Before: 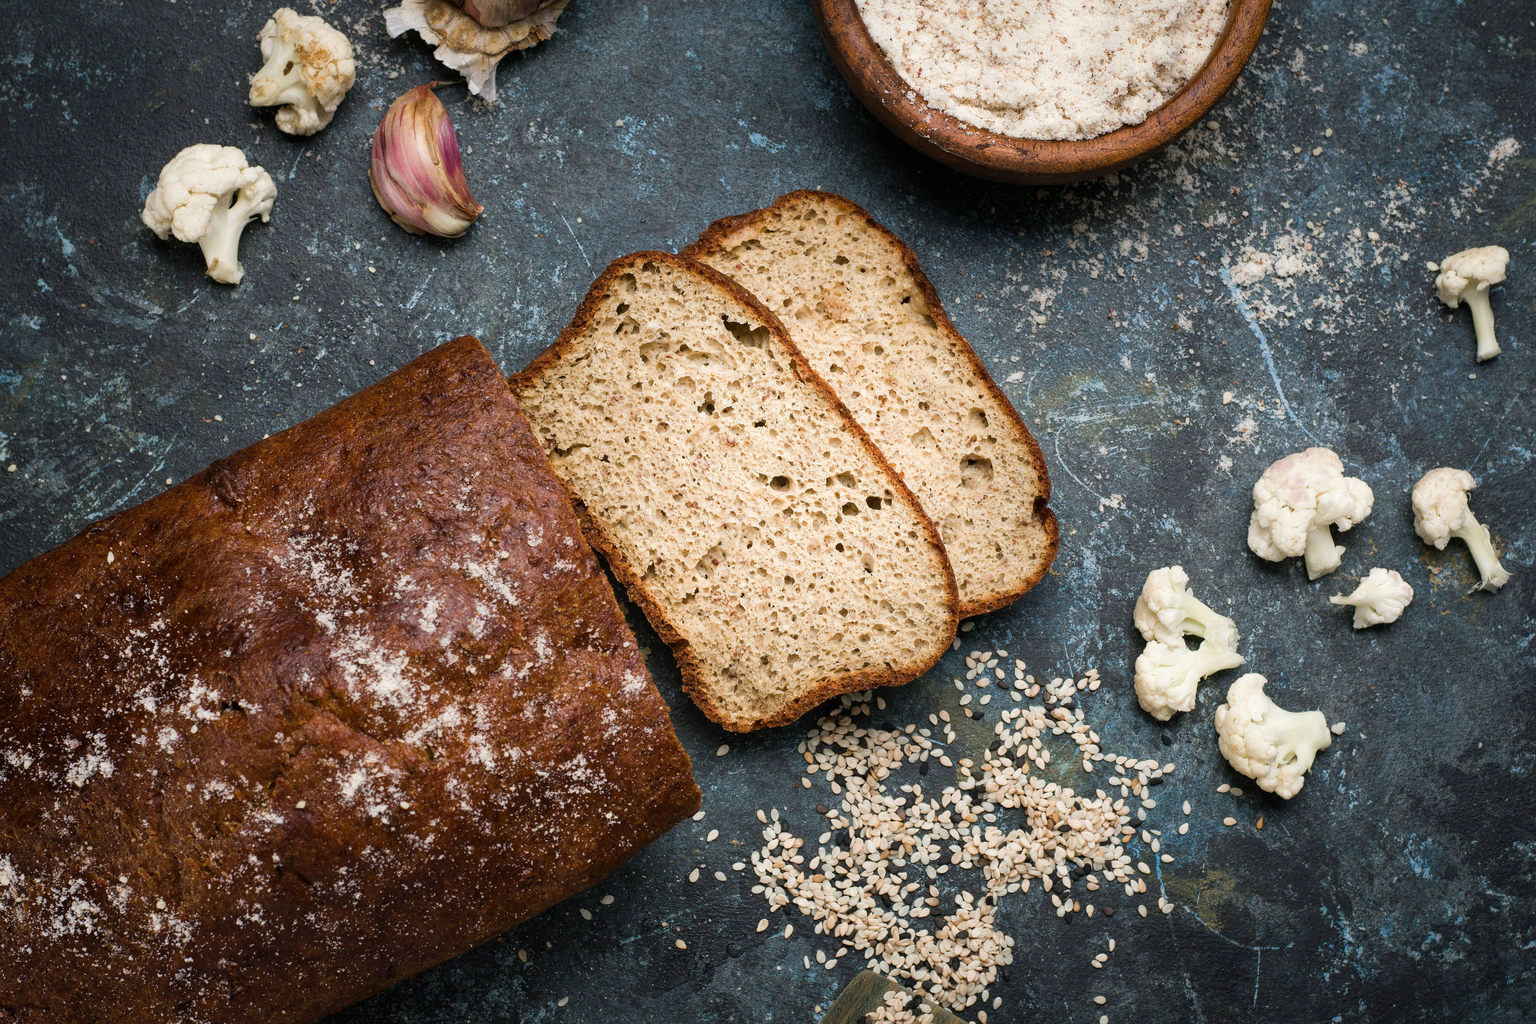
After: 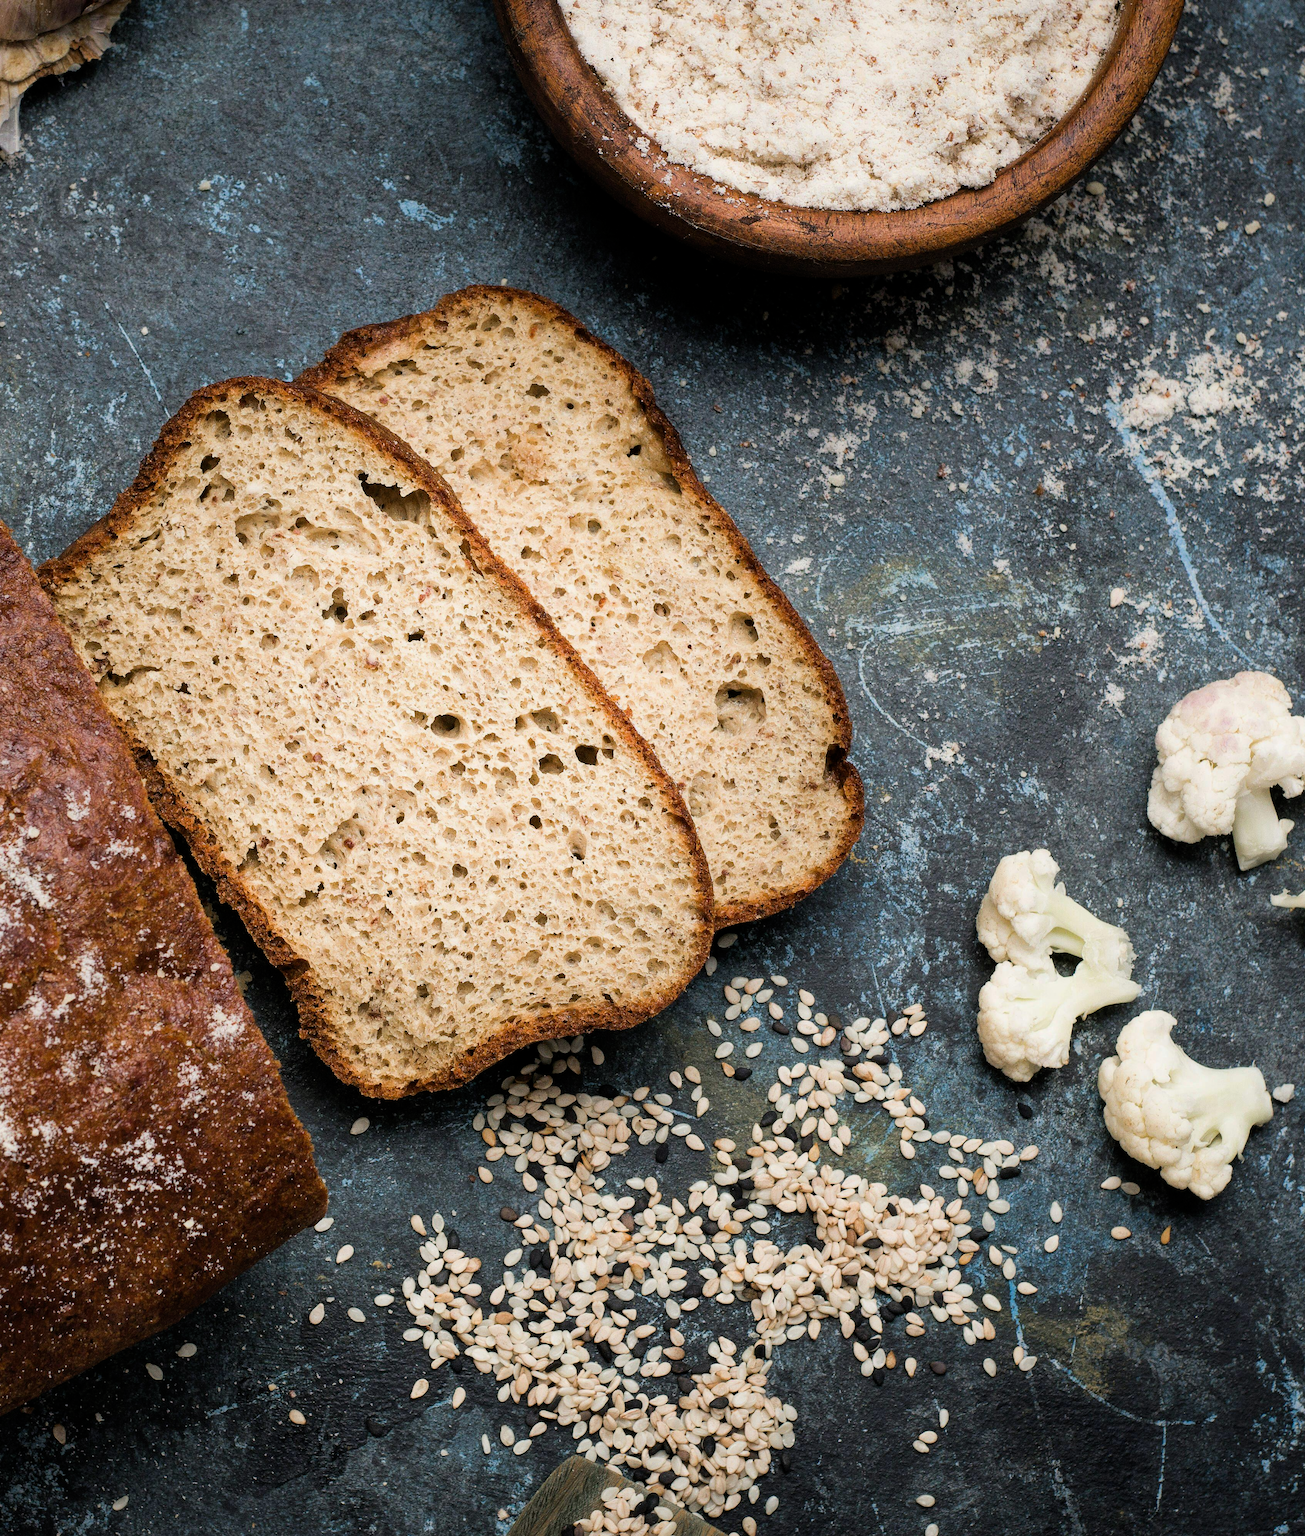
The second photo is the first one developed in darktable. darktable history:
crop: left 31.458%, top 0%, right 11.876%
filmic rgb: middle gray luminance 18.42%, black relative exposure -11.45 EV, white relative exposure 2.55 EV, threshold 6 EV, target black luminance 0%, hardness 8.41, latitude 99%, contrast 1.084, shadows ↔ highlights balance 0.505%, add noise in highlights 0, preserve chrominance max RGB, color science v3 (2019), use custom middle-gray values true, iterations of high-quality reconstruction 0, contrast in highlights soft, enable highlight reconstruction true
